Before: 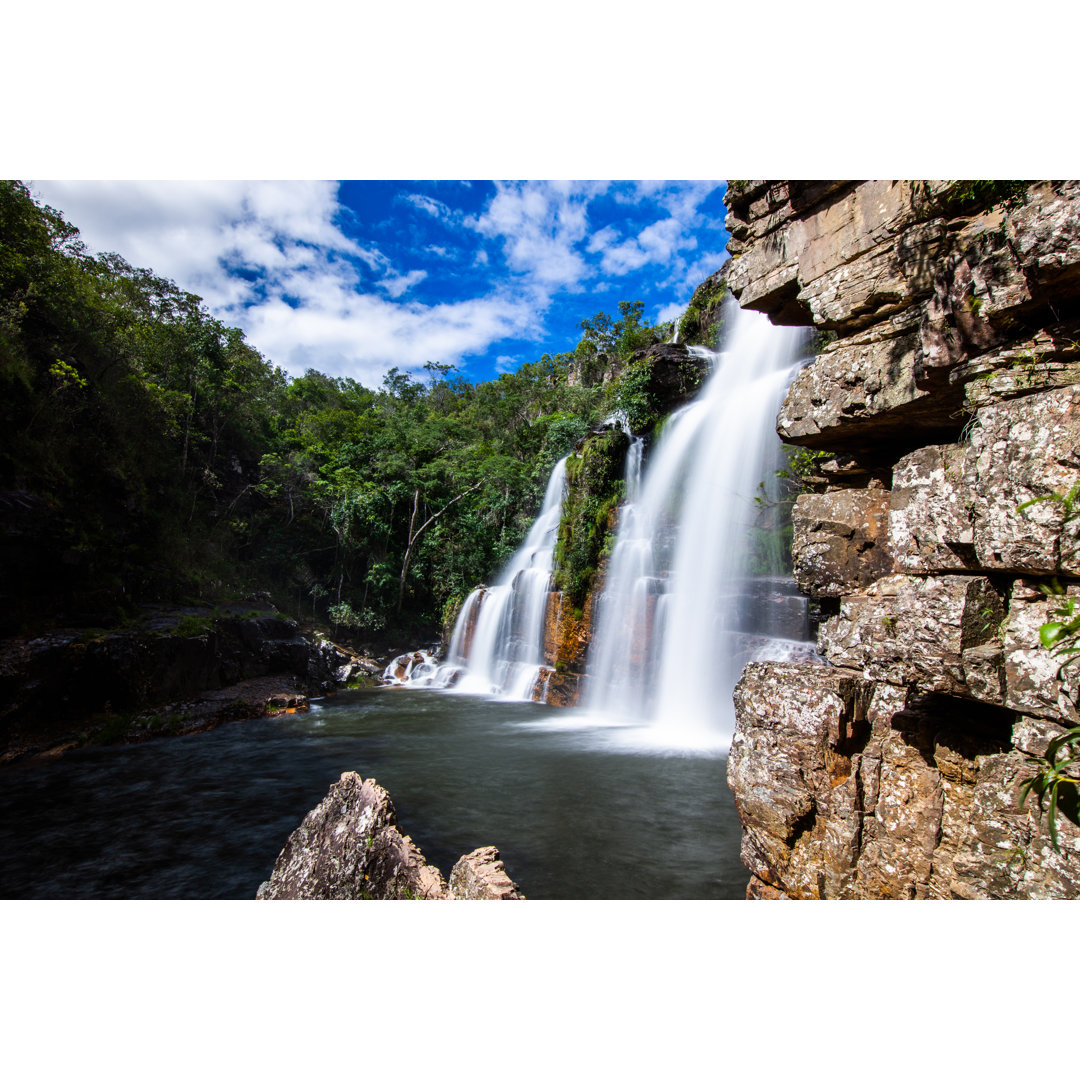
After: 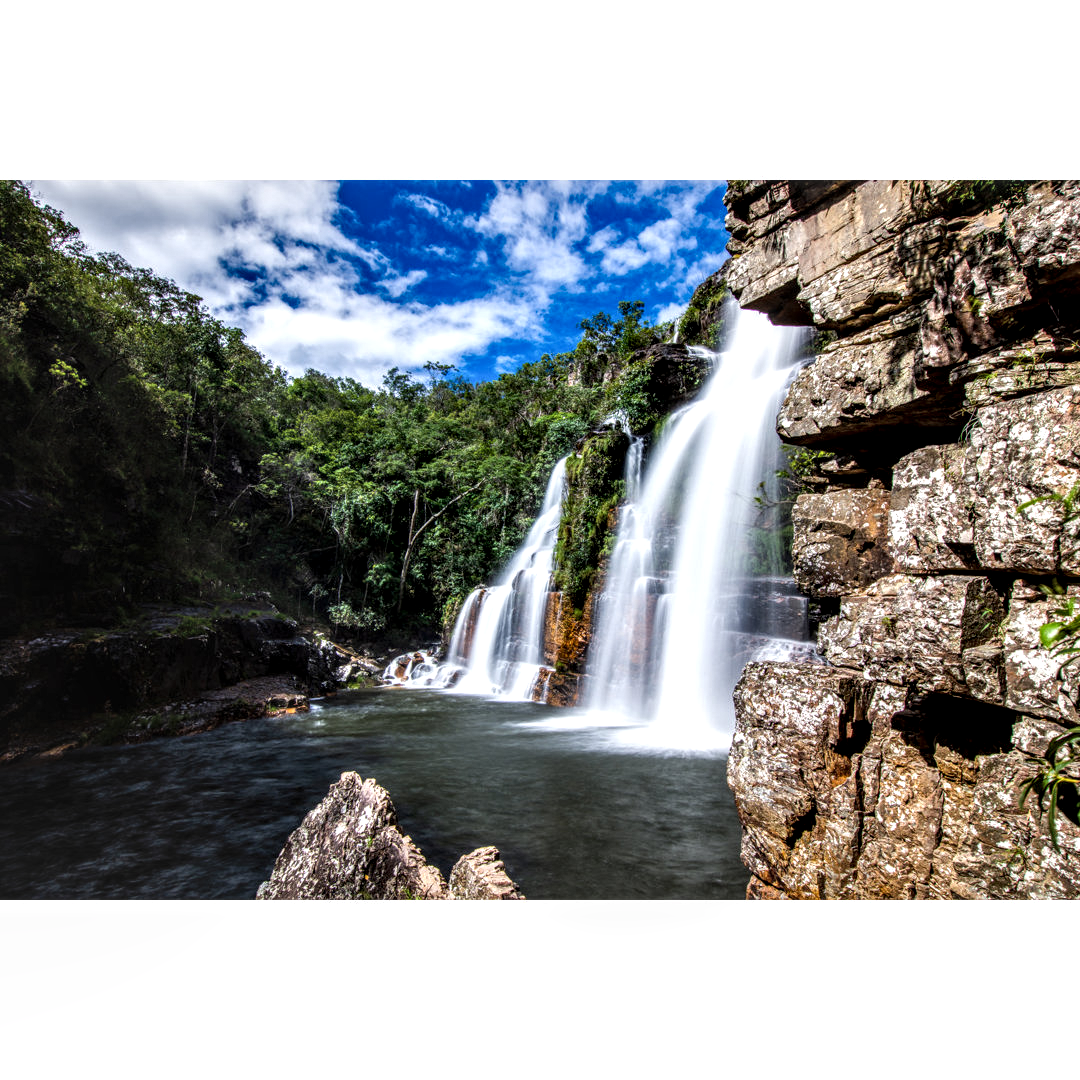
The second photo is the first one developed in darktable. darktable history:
tone equalizer: mask exposure compensation -0.487 EV
local contrast: highlights 79%, shadows 56%, detail 175%, midtone range 0.424
